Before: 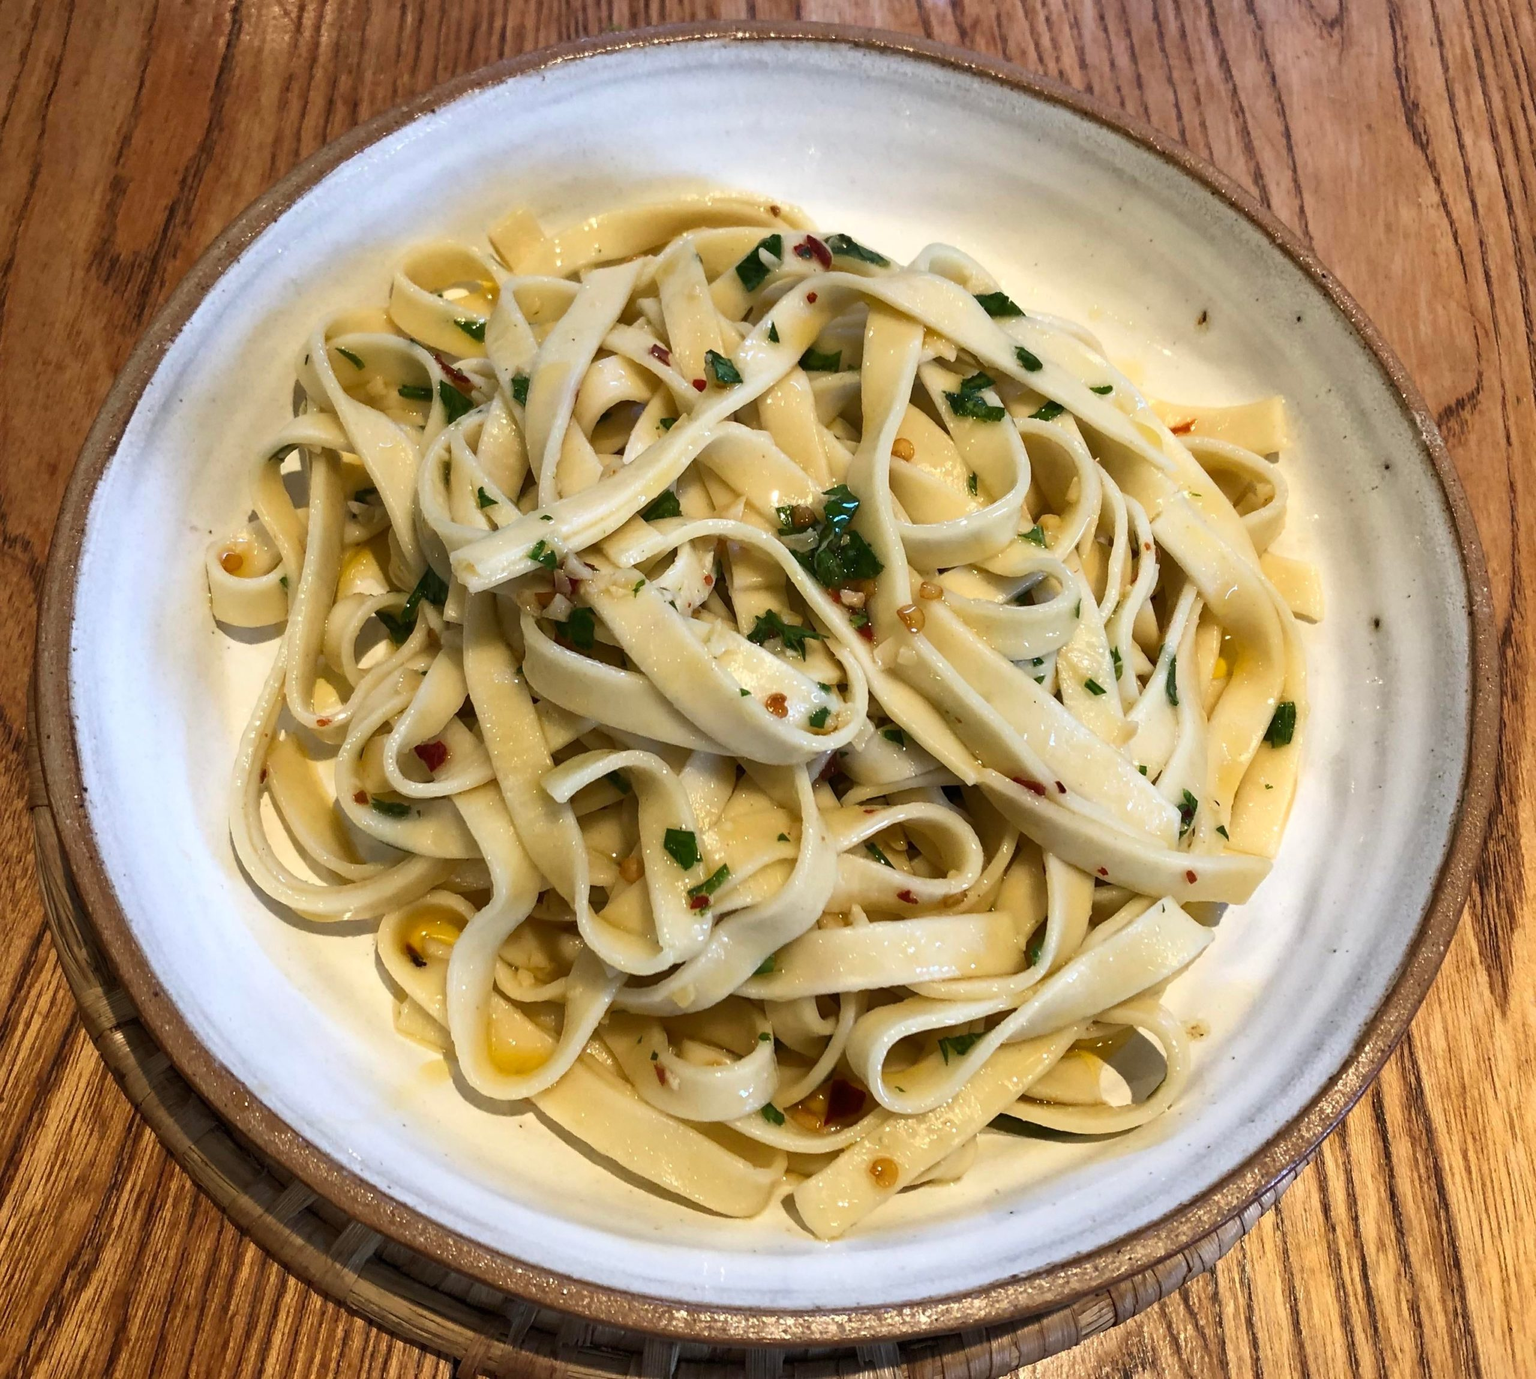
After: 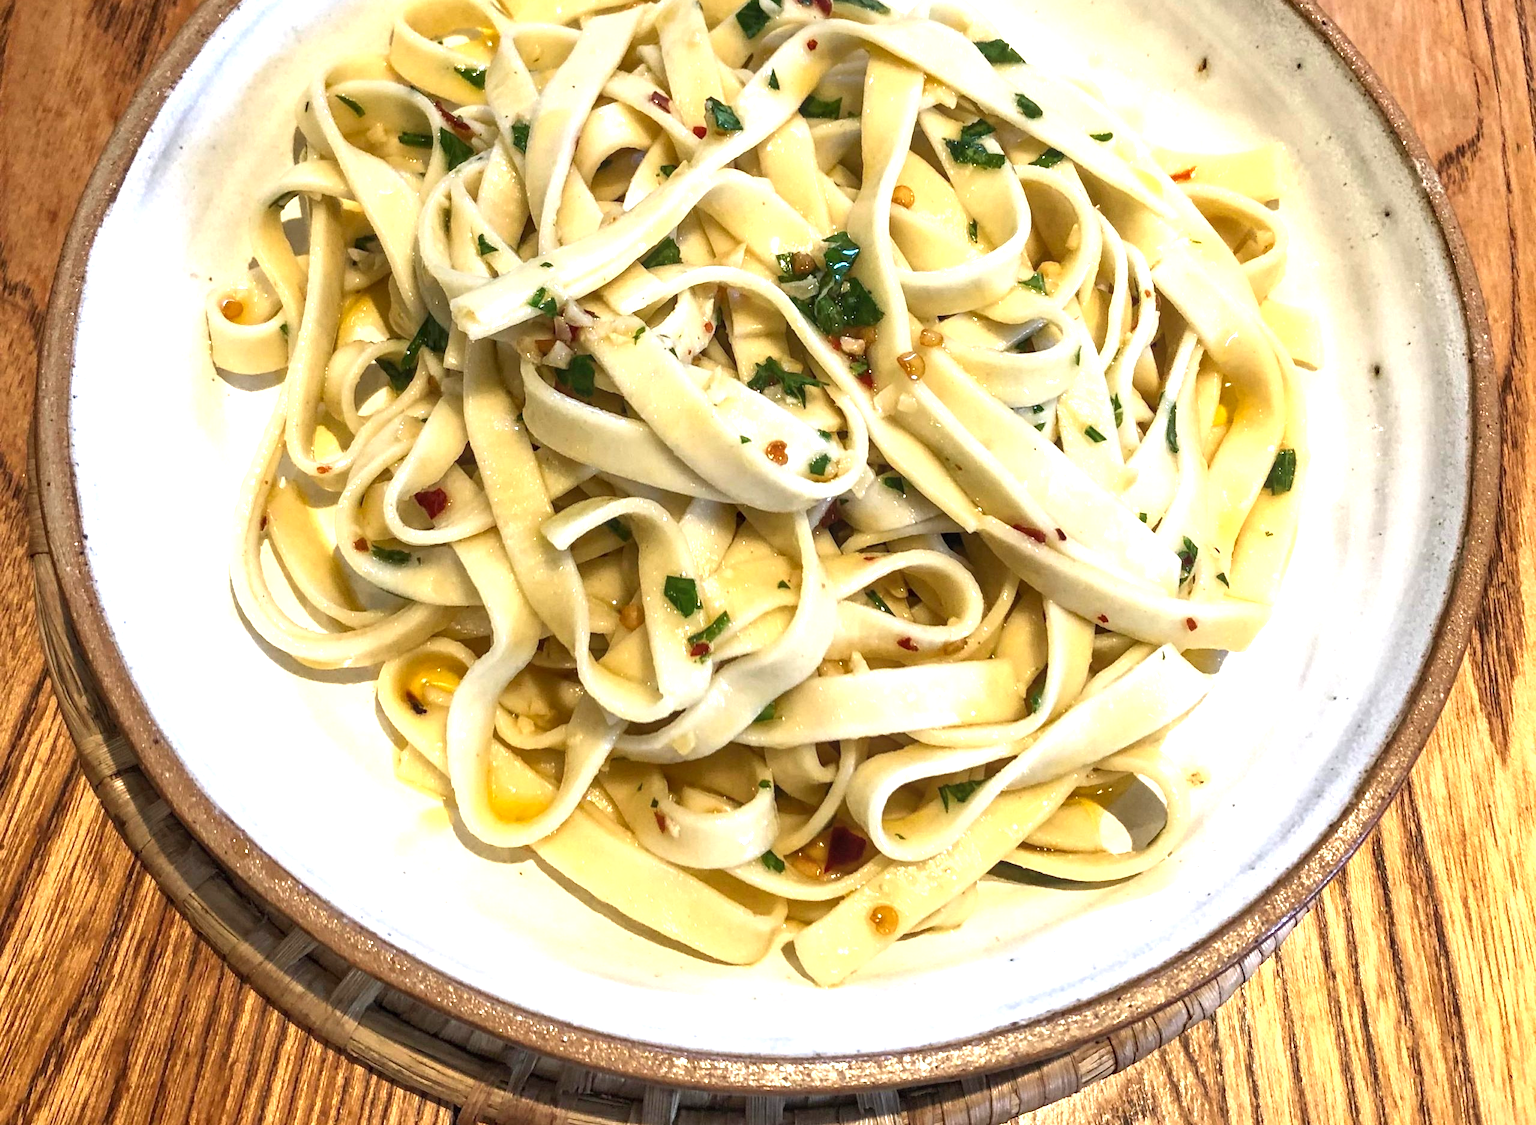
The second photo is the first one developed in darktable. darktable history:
exposure: black level correction 0, exposure 0.896 EV, compensate highlight preservation false
crop and rotate: top 18.363%
local contrast: on, module defaults
